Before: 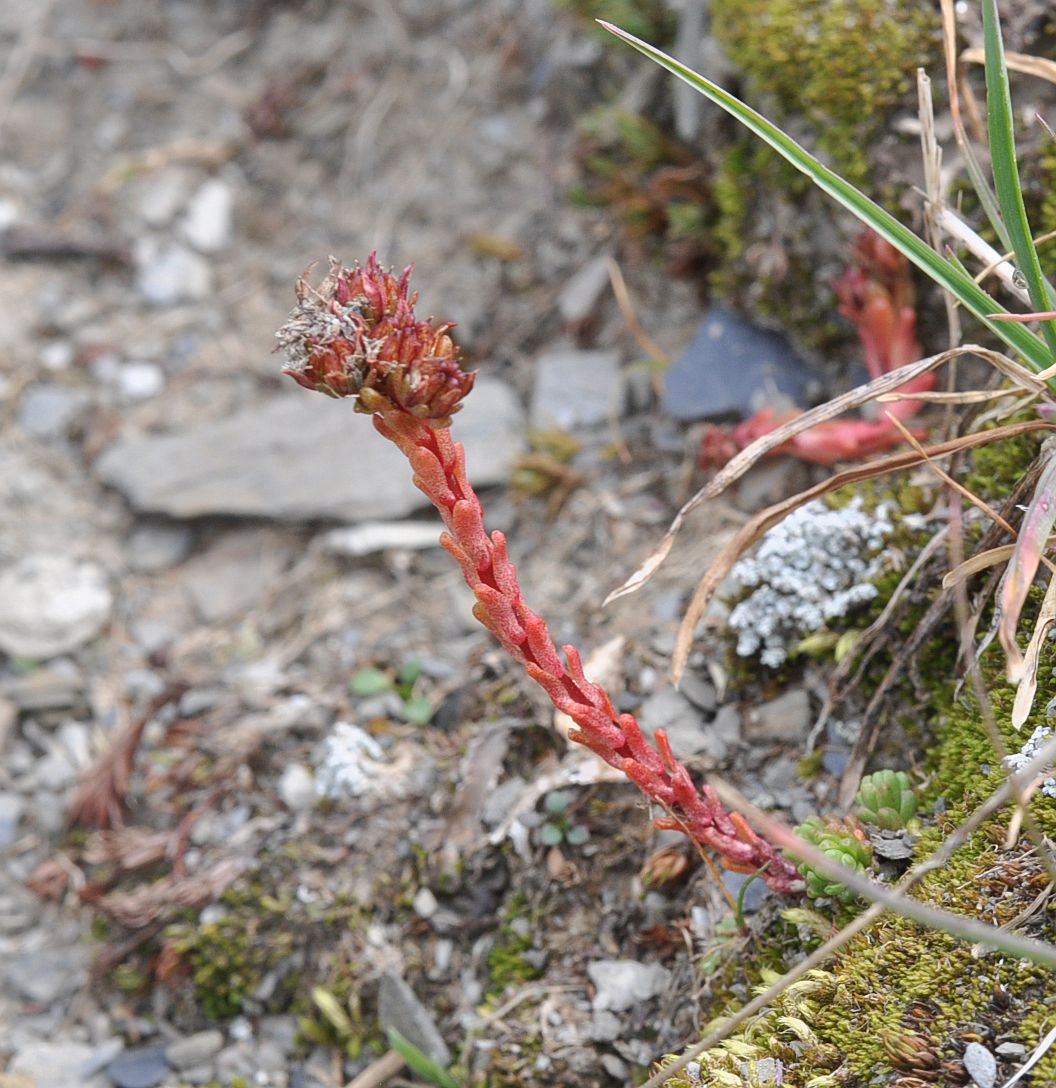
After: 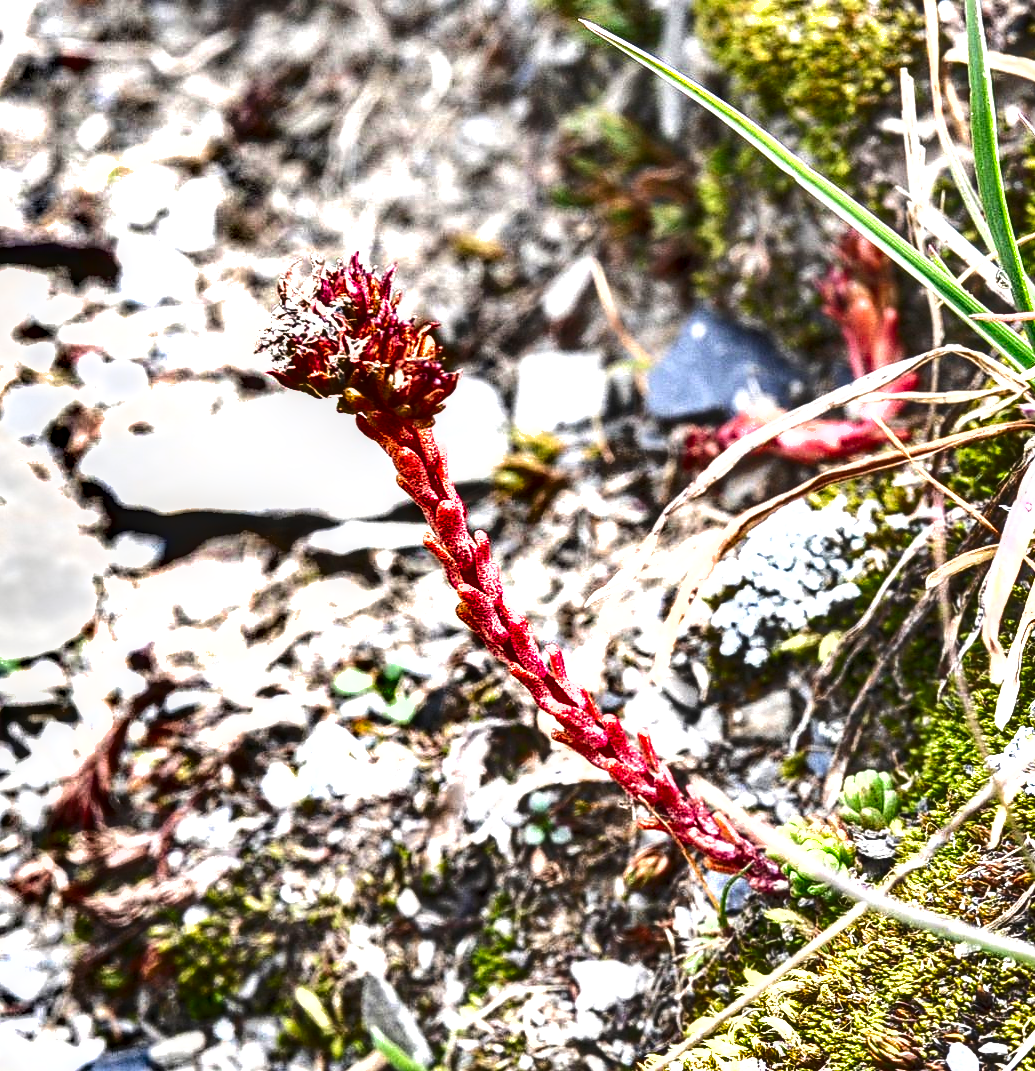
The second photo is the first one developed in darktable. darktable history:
shadows and highlights: radius 107.77, shadows 41.41, highlights -72.19, low approximation 0.01, soften with gaussian
crop: left 1.68%, right 0.267%, bottom 1.478%
exposure: black level correction 0, exposure 1.507 EV, compensate highlight preservation false
local contrast: highlights 26%, detail 150%
